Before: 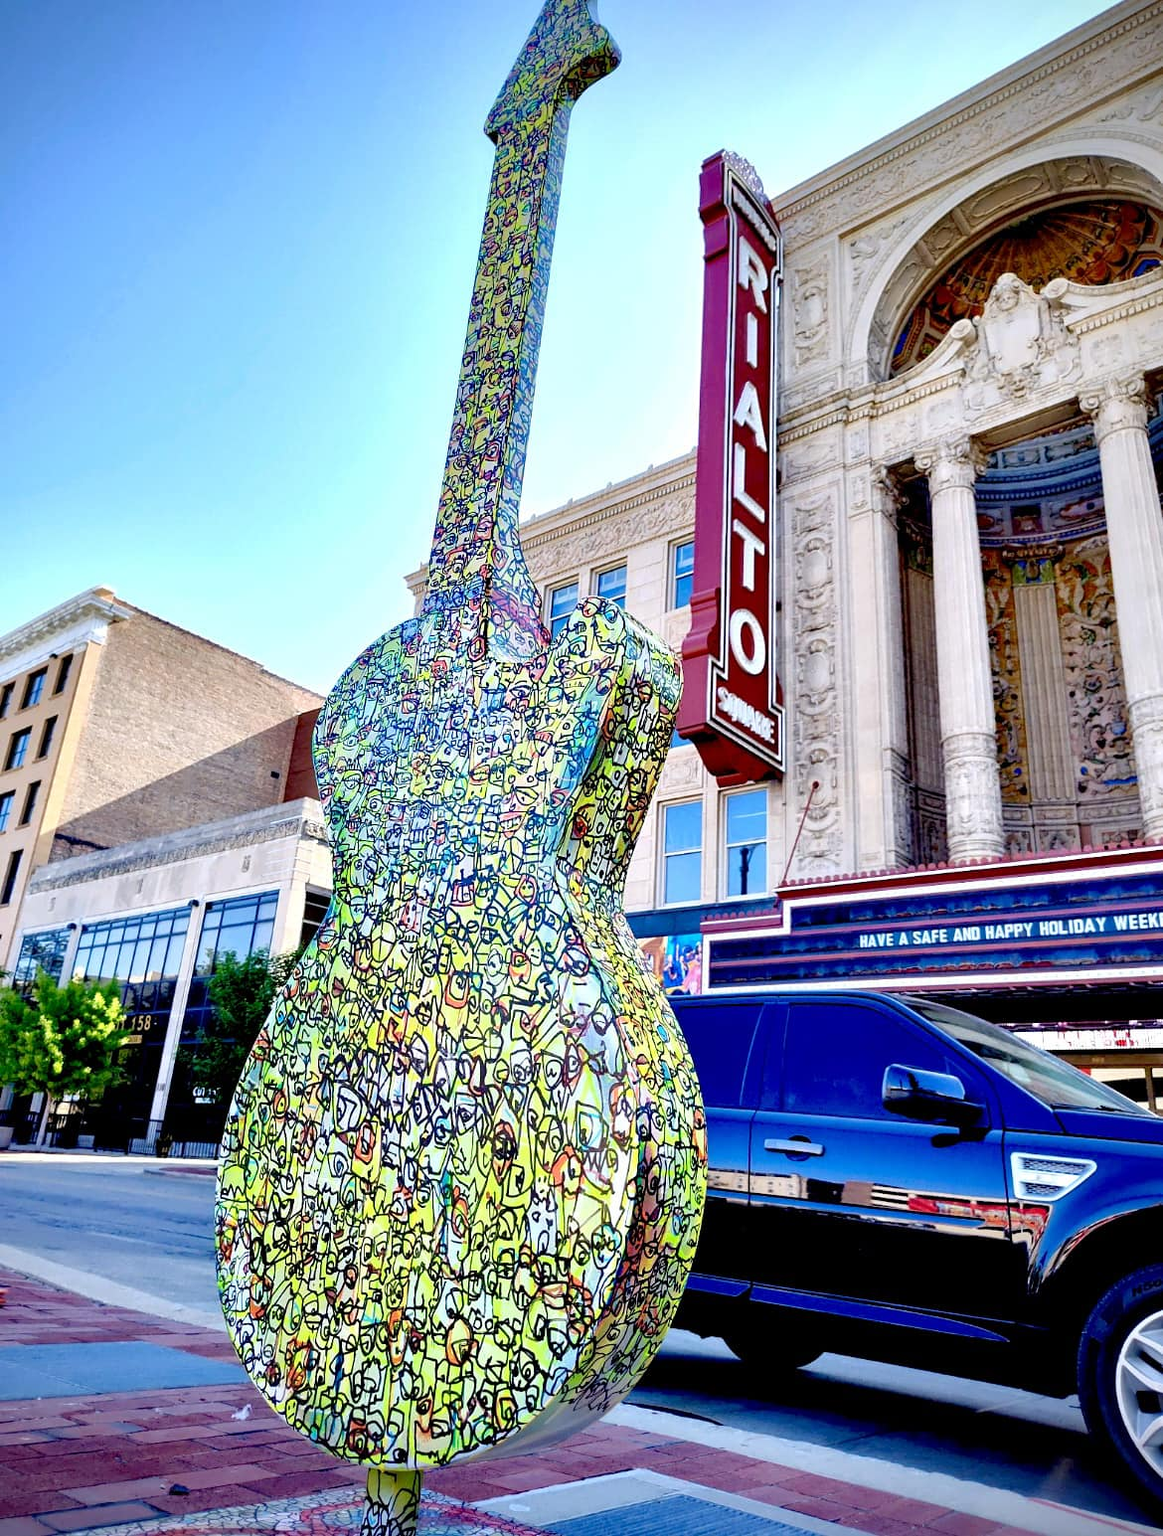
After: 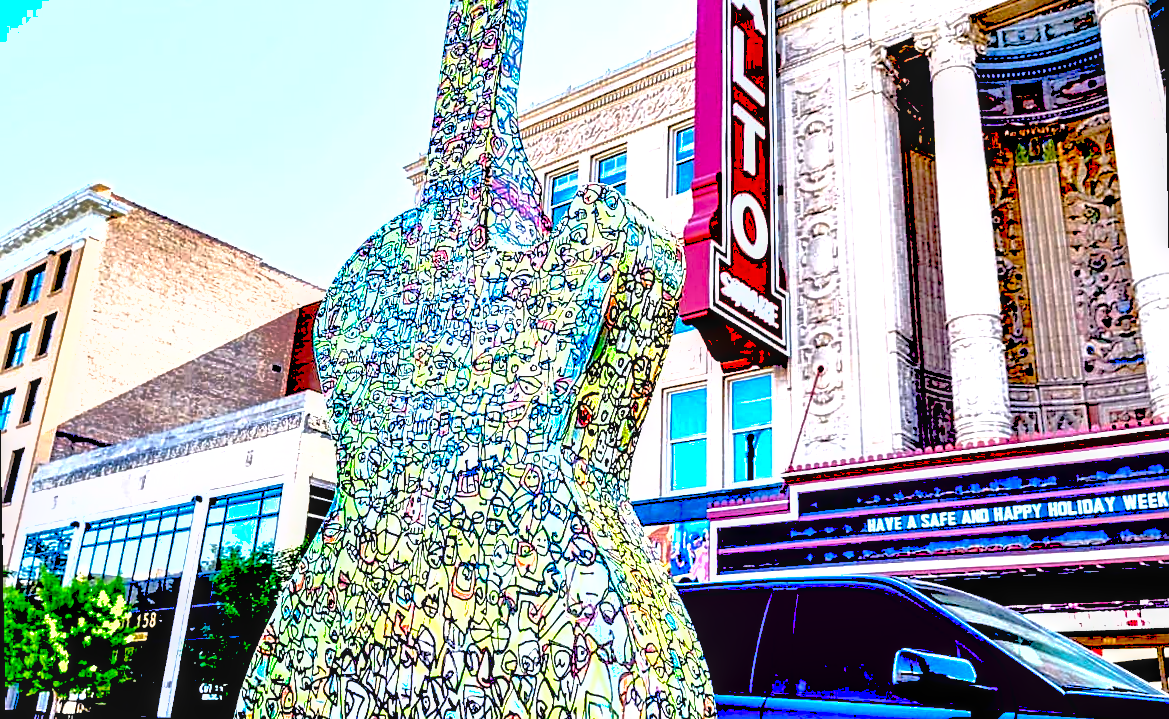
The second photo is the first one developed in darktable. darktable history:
rgb curve: curves: ch0 [(0, 0) (0.078, 0.051) (0.929, 0.956) (1, 1)], compensate middle gray true
exposure: black level correction 0.035, exposure 0.9 EV, compensate highlight preservation false
contrast brightness saturation: brightness 0.15
crop and rotate: top 26.056%, bottom 25.543%
local contrast: highlights 59%, detail 145%
sharpen: on, module defaults
rotate and perspective: rotation -1°, crop left 0.011, crop right 0.989, crop top 0.025, crop bottom 0.975
shadows and highlights: on, module defaults
